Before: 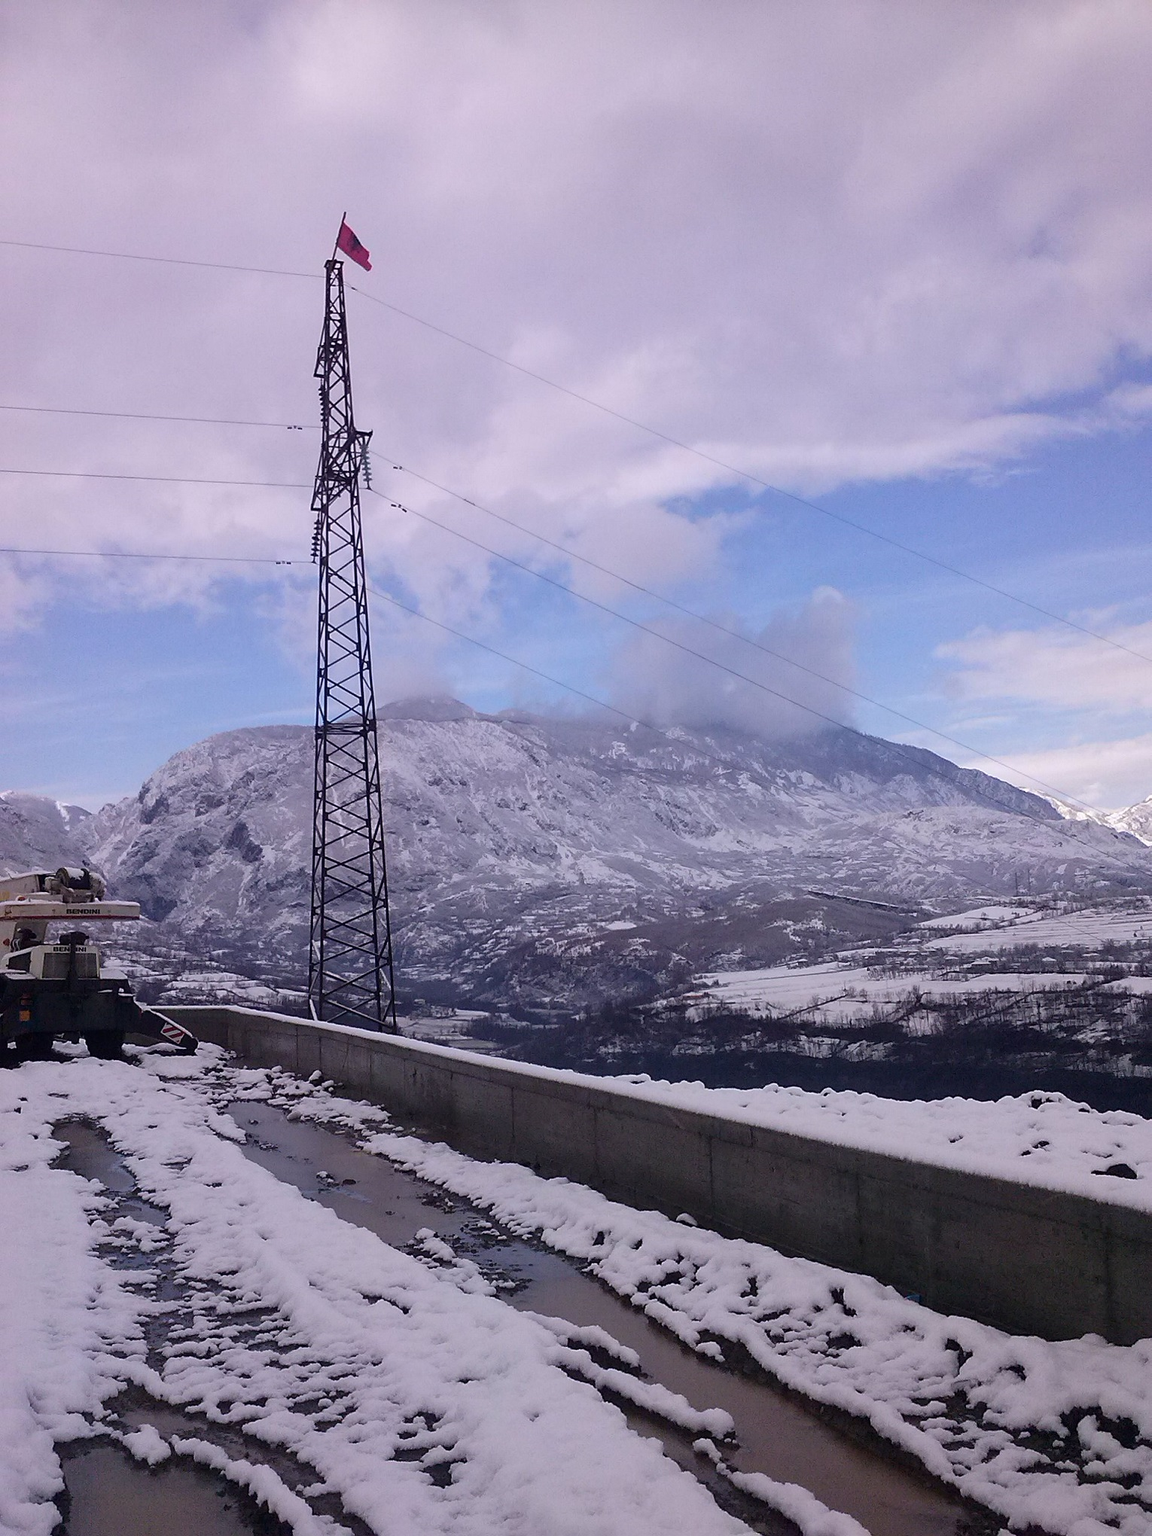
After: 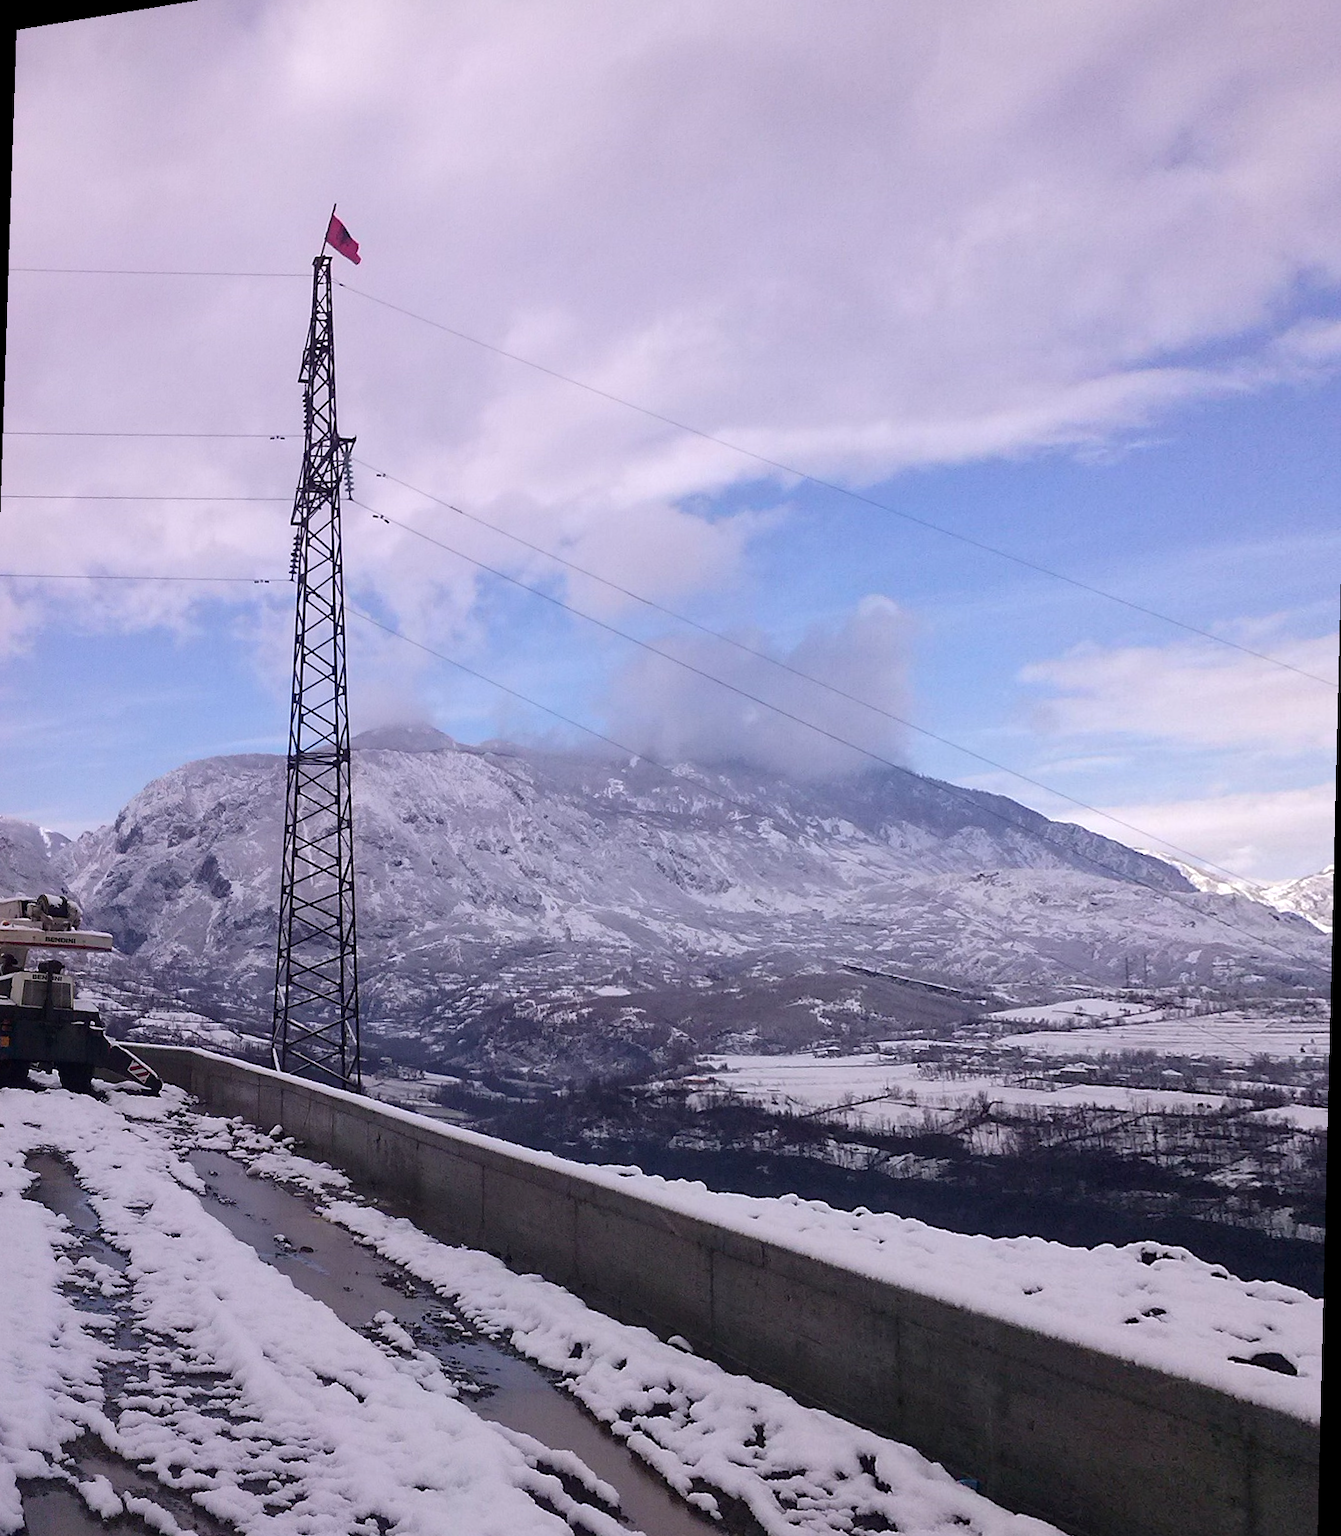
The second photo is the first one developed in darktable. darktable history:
exposure: exposure 0.2 EV, compensate highlight preservation false
rotate and perspective: rotation 1.69°, lens shift (vertical) -0.023, lens shift (horizontal) -0.291, crop left 0.025, crop right 0.988, crop top 0.092, crop bottom 0.842
